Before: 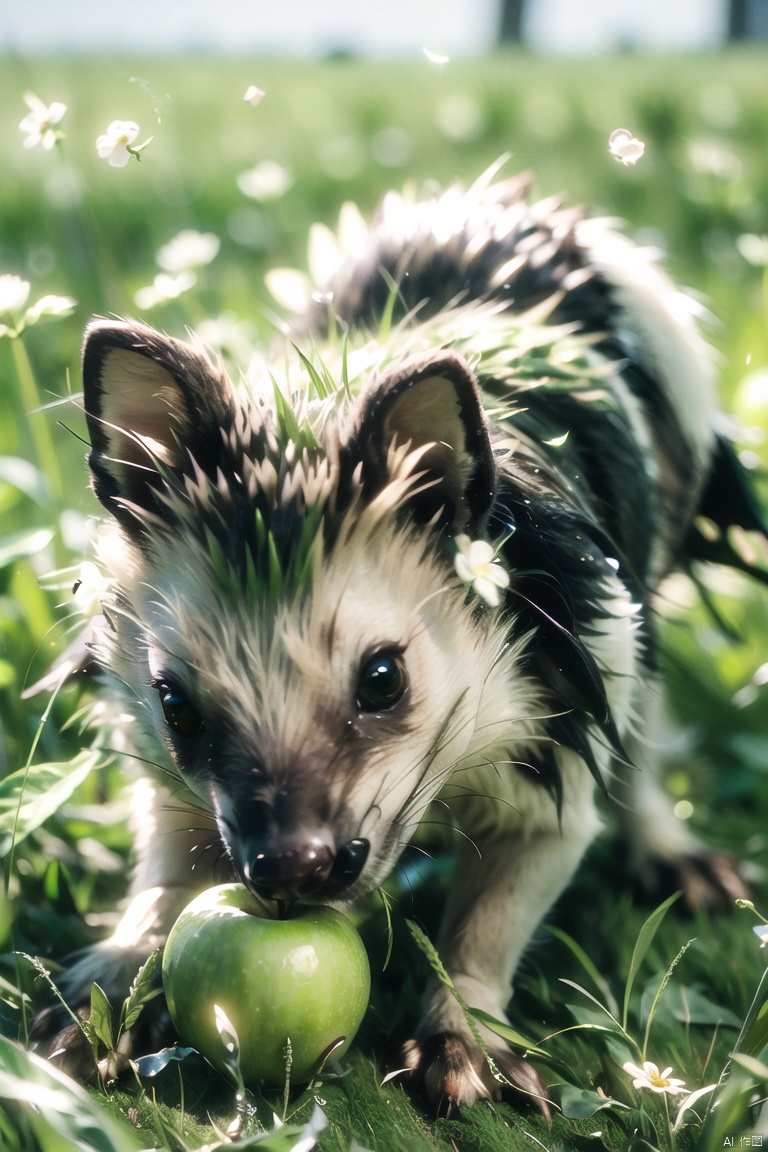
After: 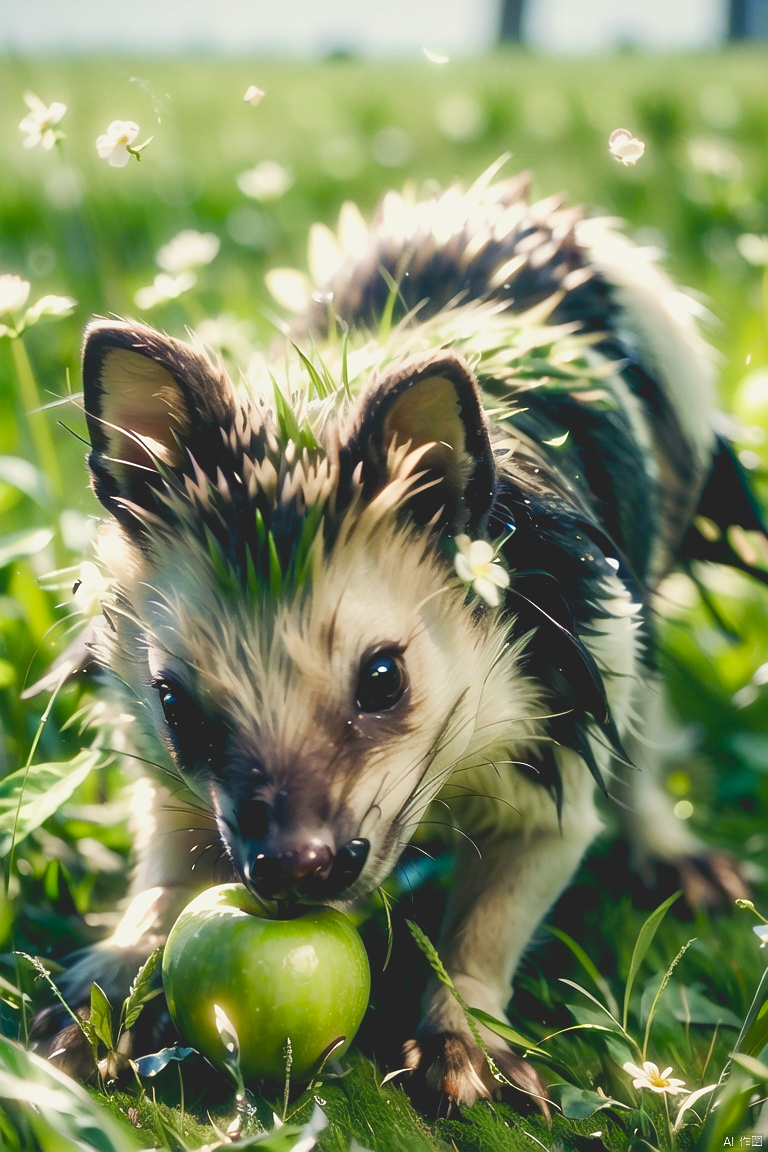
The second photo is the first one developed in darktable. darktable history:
contrast brightness saturation: contrast -0.28
sharpen: radius 1.559, amount 0.373, threshold 1.271
color balance rgb: shadows lift › luminance -21.66%, shadows lift › chroma 6.57%, shadows lift › hue 270°, power › chroma 0.68%, power › hue 60°, highlights gain › luminance 6.08%, highlights gain › chroma 1.33%, highlights gain › hue 90°, global offset › luminance -0.87%, perceptual saturation grading › global saturation 26.86%, perceptual saturation grading › highlights -28.39%, perceptual saturation grading › mid-tones 15.22%, perceptual saturation grading › shadows 33.98%, perceptual brilliance grading › highlights 10%, perceptual brilliance grading › mid-tones 5%
